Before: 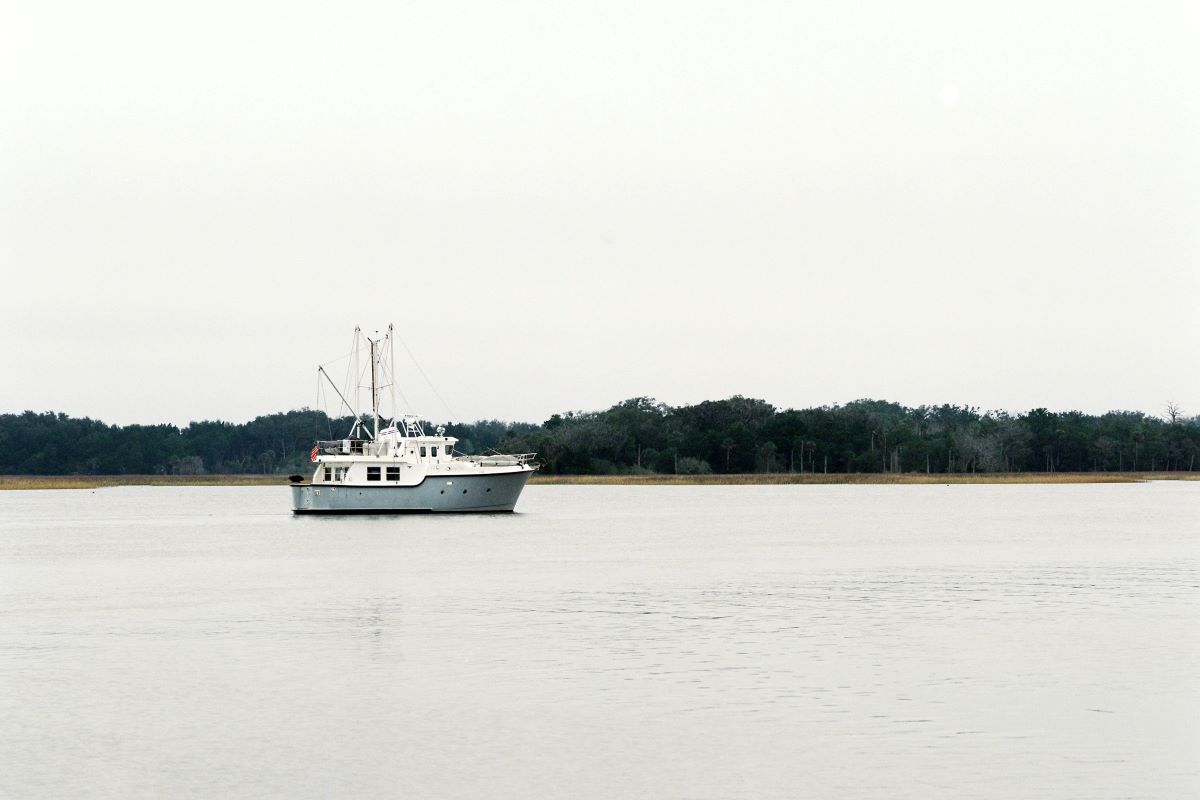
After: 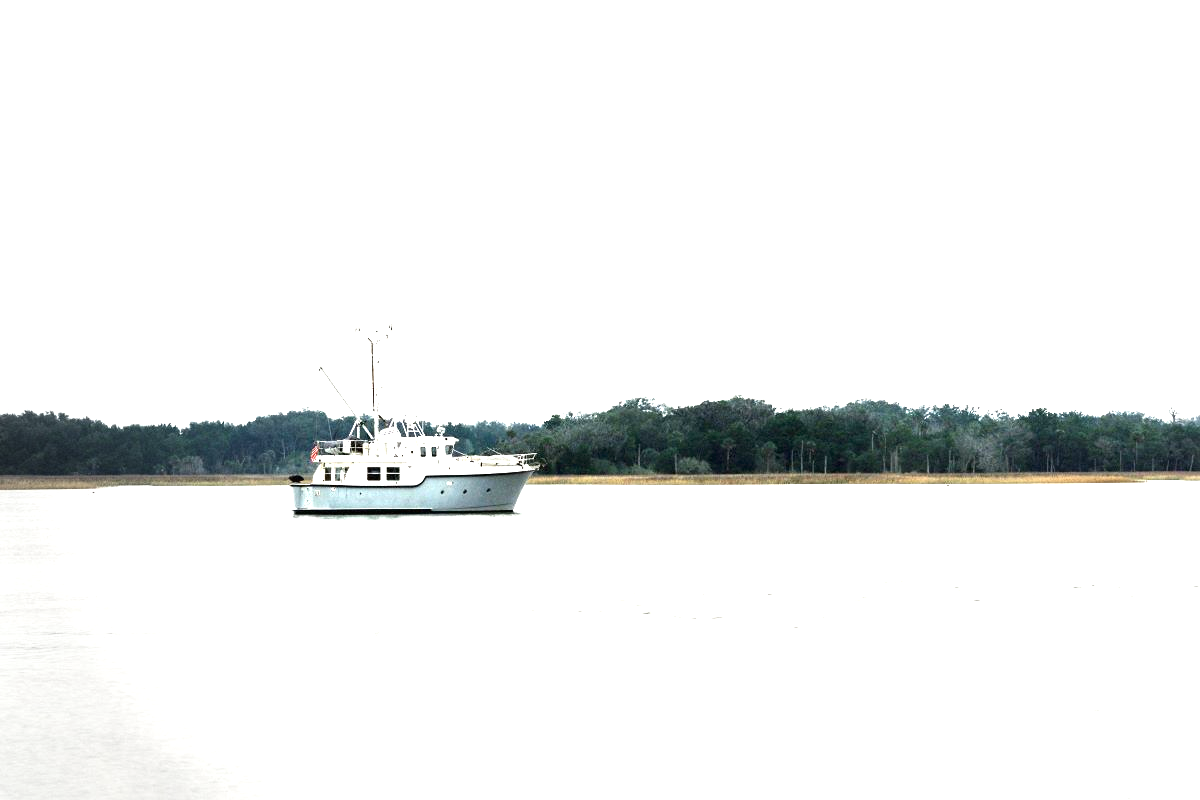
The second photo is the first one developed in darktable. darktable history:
vignetting: fall-off start 73.57%, center (0.22, -0.235)
exposure: black level correction 0, exposure 1.379 EV, compensate exposure bias true, compensate highlight preservation false
